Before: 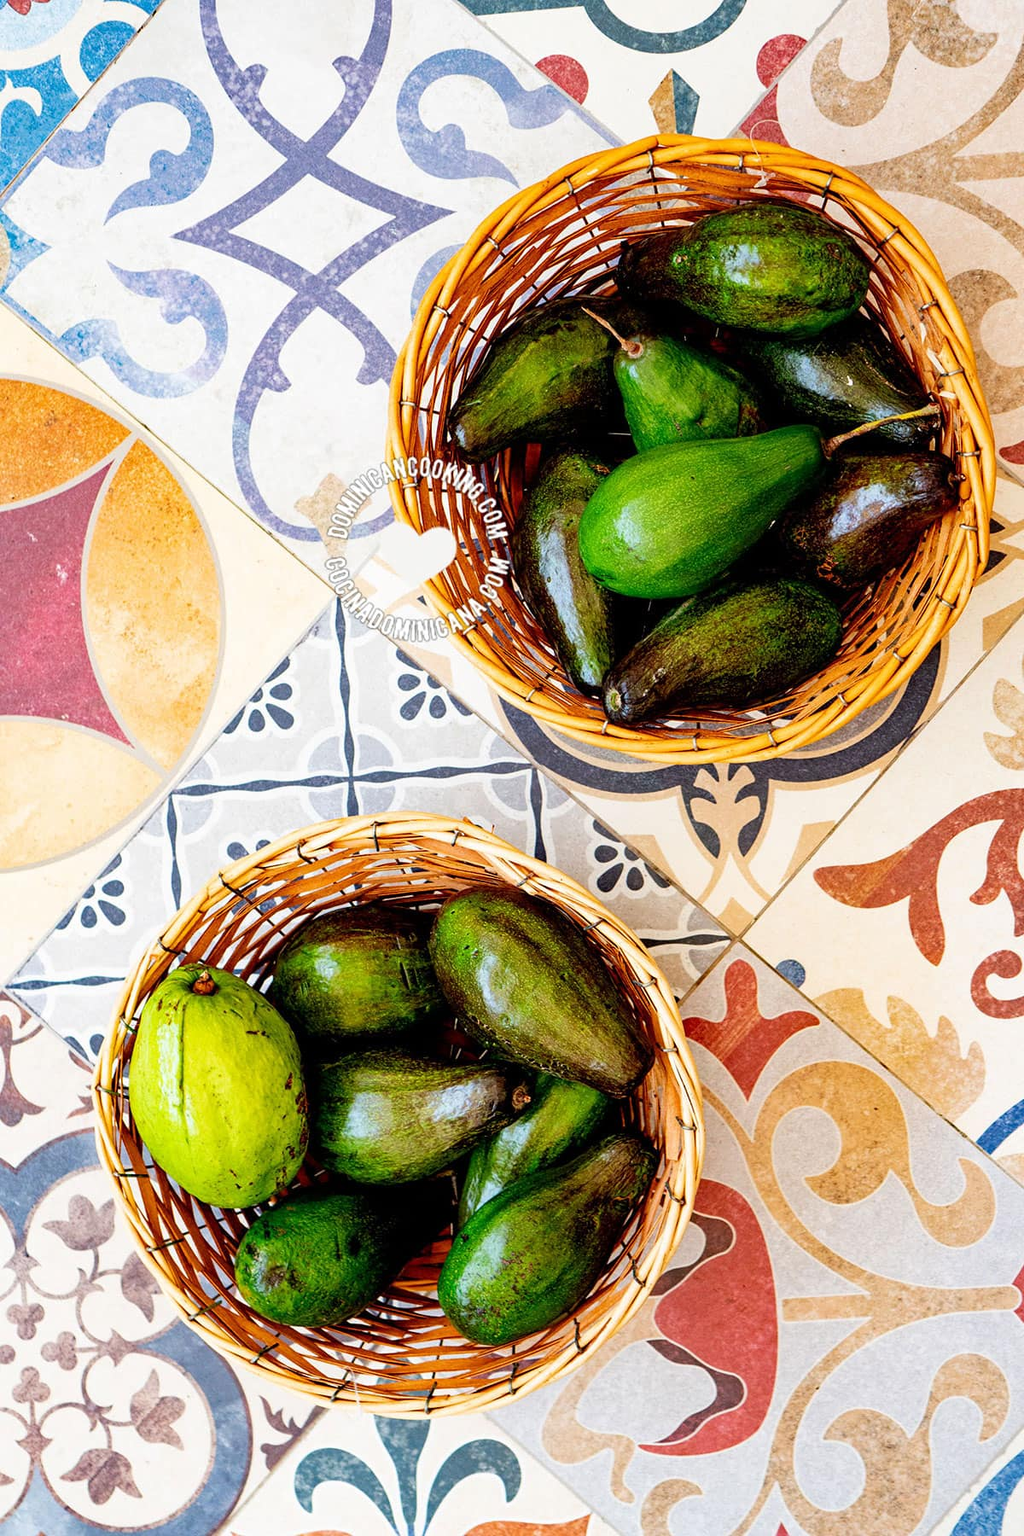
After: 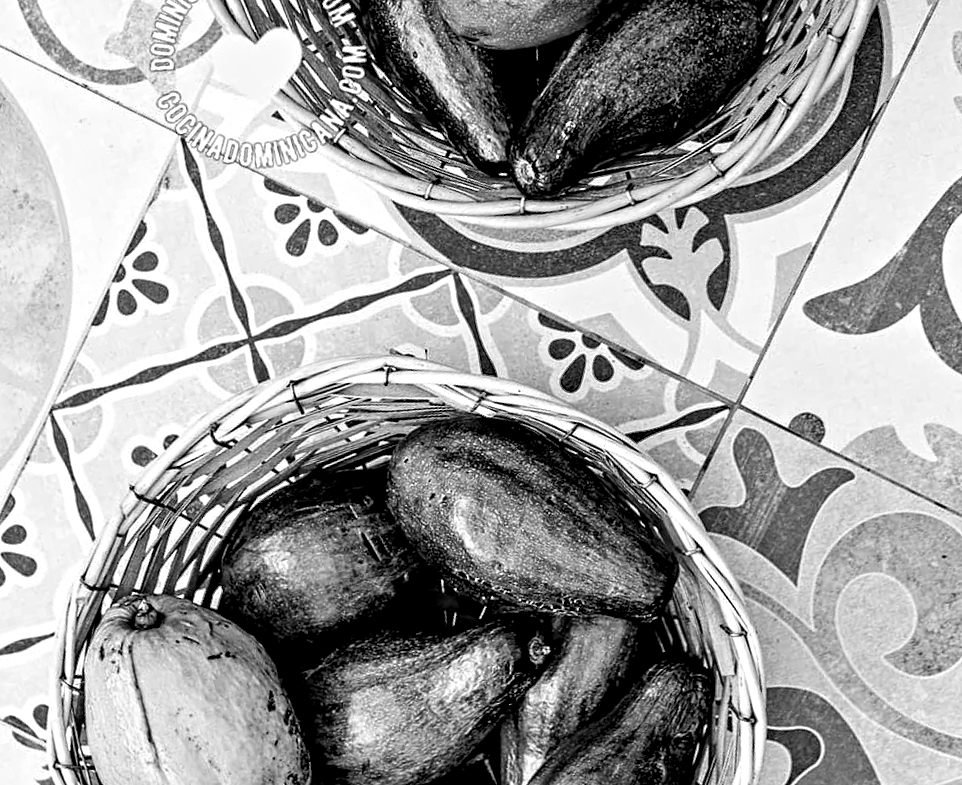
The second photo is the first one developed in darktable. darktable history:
contrast equalizer: octaves 7, y [[0.5, 0.542, 0.583, 0.625, 0.667, 0.708], [0.5 ×6], [0.5 ×6], [0 ×6], [0 ×6]]
color correction: highlights a* 4.02, highlights b* 4.98, shadows a* -7.55, shadows b* 4.98
rotate and perspective: rotation -14.8°, crop left 0.1, crop right 0.903, crop top 0.25, crop bottom 0.748
crop: left 16.871%, top 22.857%, right 9.116%
monochrome: on, module defaults
